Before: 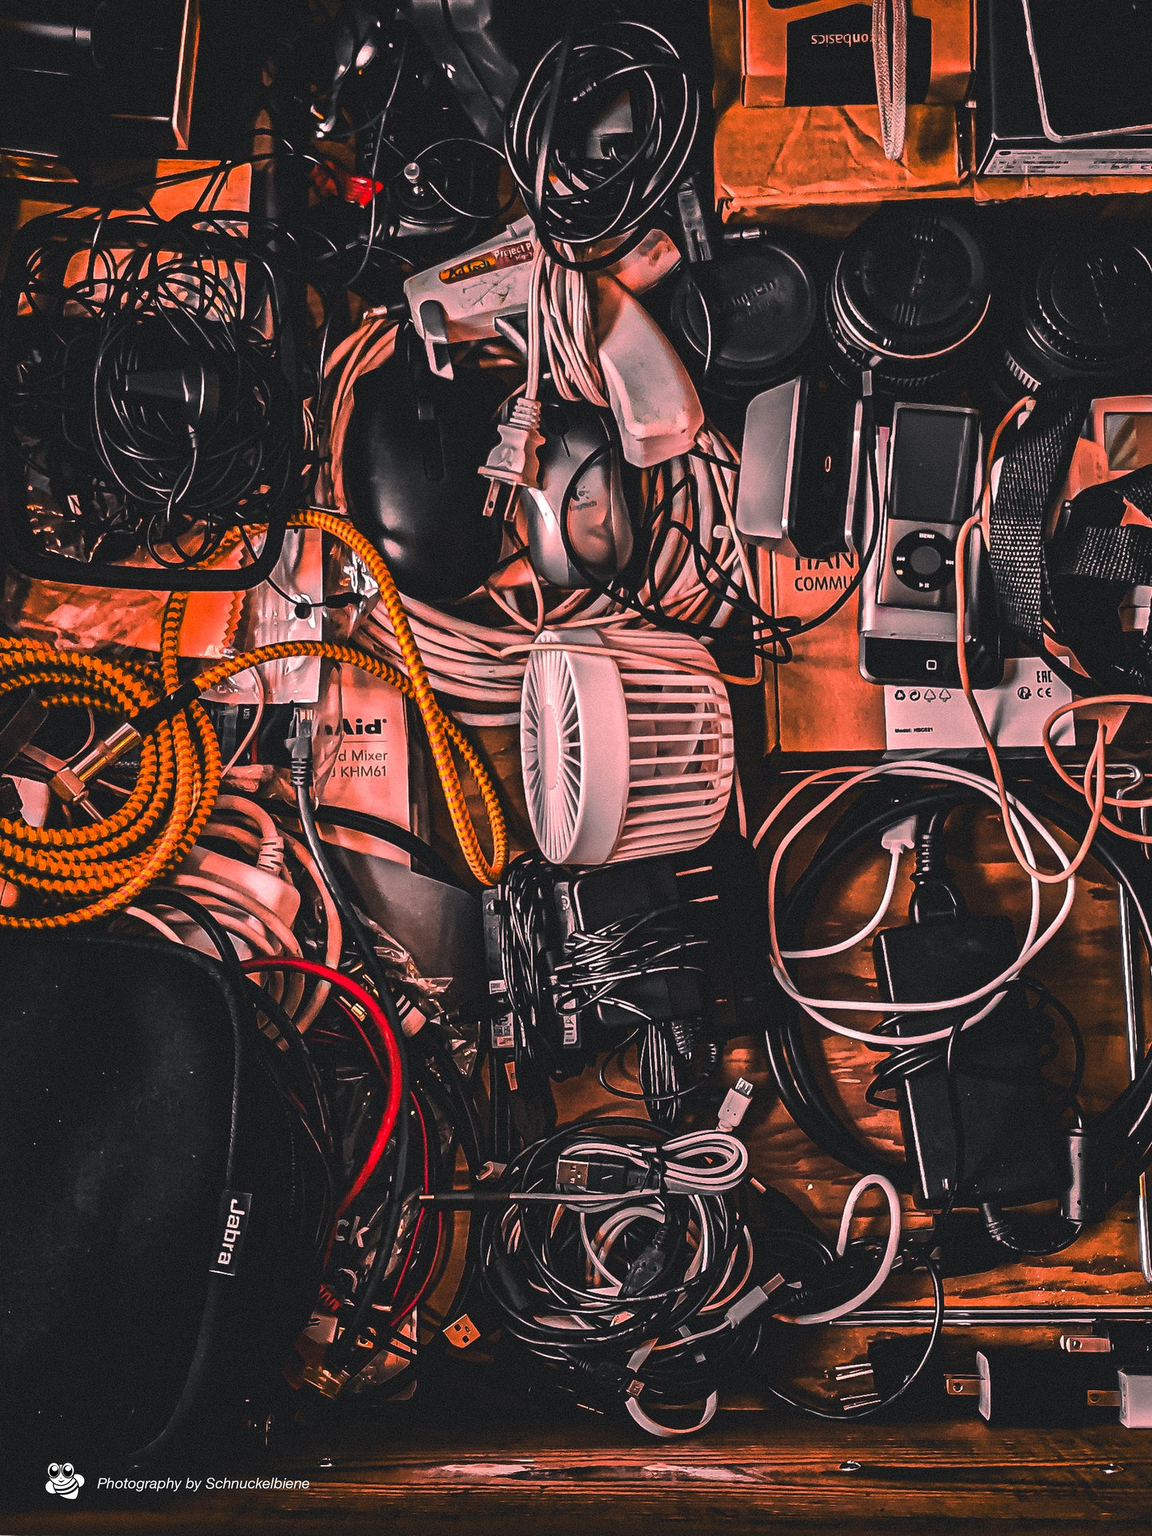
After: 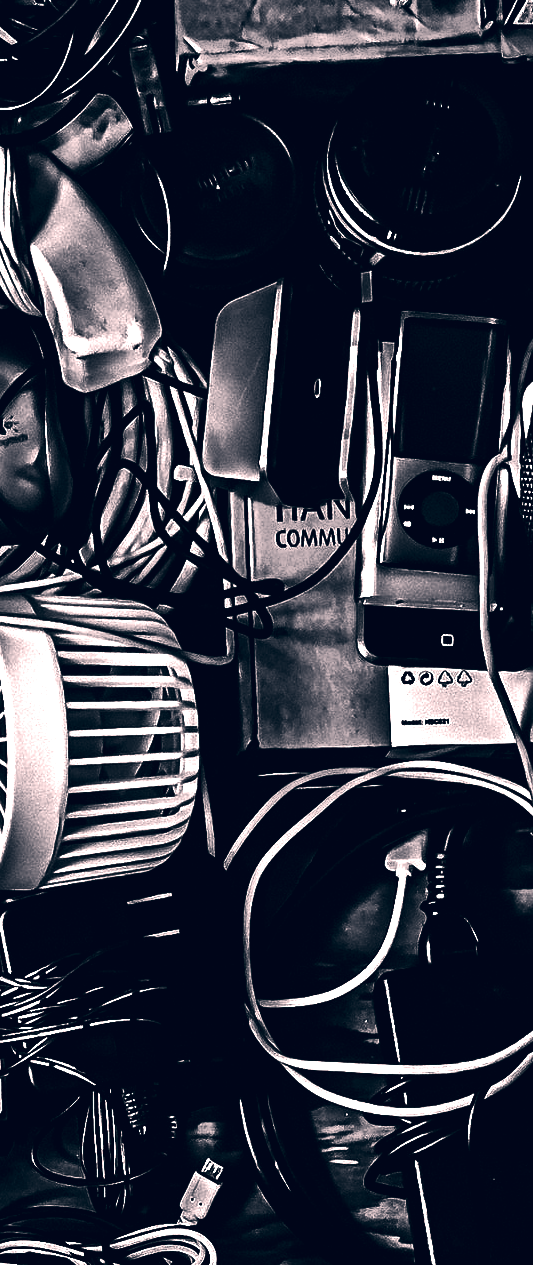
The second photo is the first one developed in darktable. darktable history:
crop and rotate: left 49.936%, top 10.094%, right 13.136%, bottom 24.256%
white balance: red 1.08, blue 0.791
exposure: black level correction 0.008, exposure 0.979 EV, compensate highlight preservation false
tone curve: curves: ch0 [(0, 0) (0.003, 0.002) (0.011, 0.009) (0.025, 0.022) (0.044, 0.041) (0.069, 0.059) (0.1, 0.082) (0.136, 0.106) (0.177, 0.138) (0.224, 0.179) (0.277, 0.226) (0.335, 0.28) (0.399, 0.342) (0.468, 0.413) (0.543, 0.493) (0.623, 0.591) (0.709, 0.699) (0.801, 0.804) (0.898, 0.899) (1, 1)], preserve colors none
color correction: highlights a* 14.46, highlights b* 5.85, shadows a* -5.53, shadows b* -15.24, saturation 0.85
contrast brightness saturation: contrast 0.02, brightness -1, saturation -1
